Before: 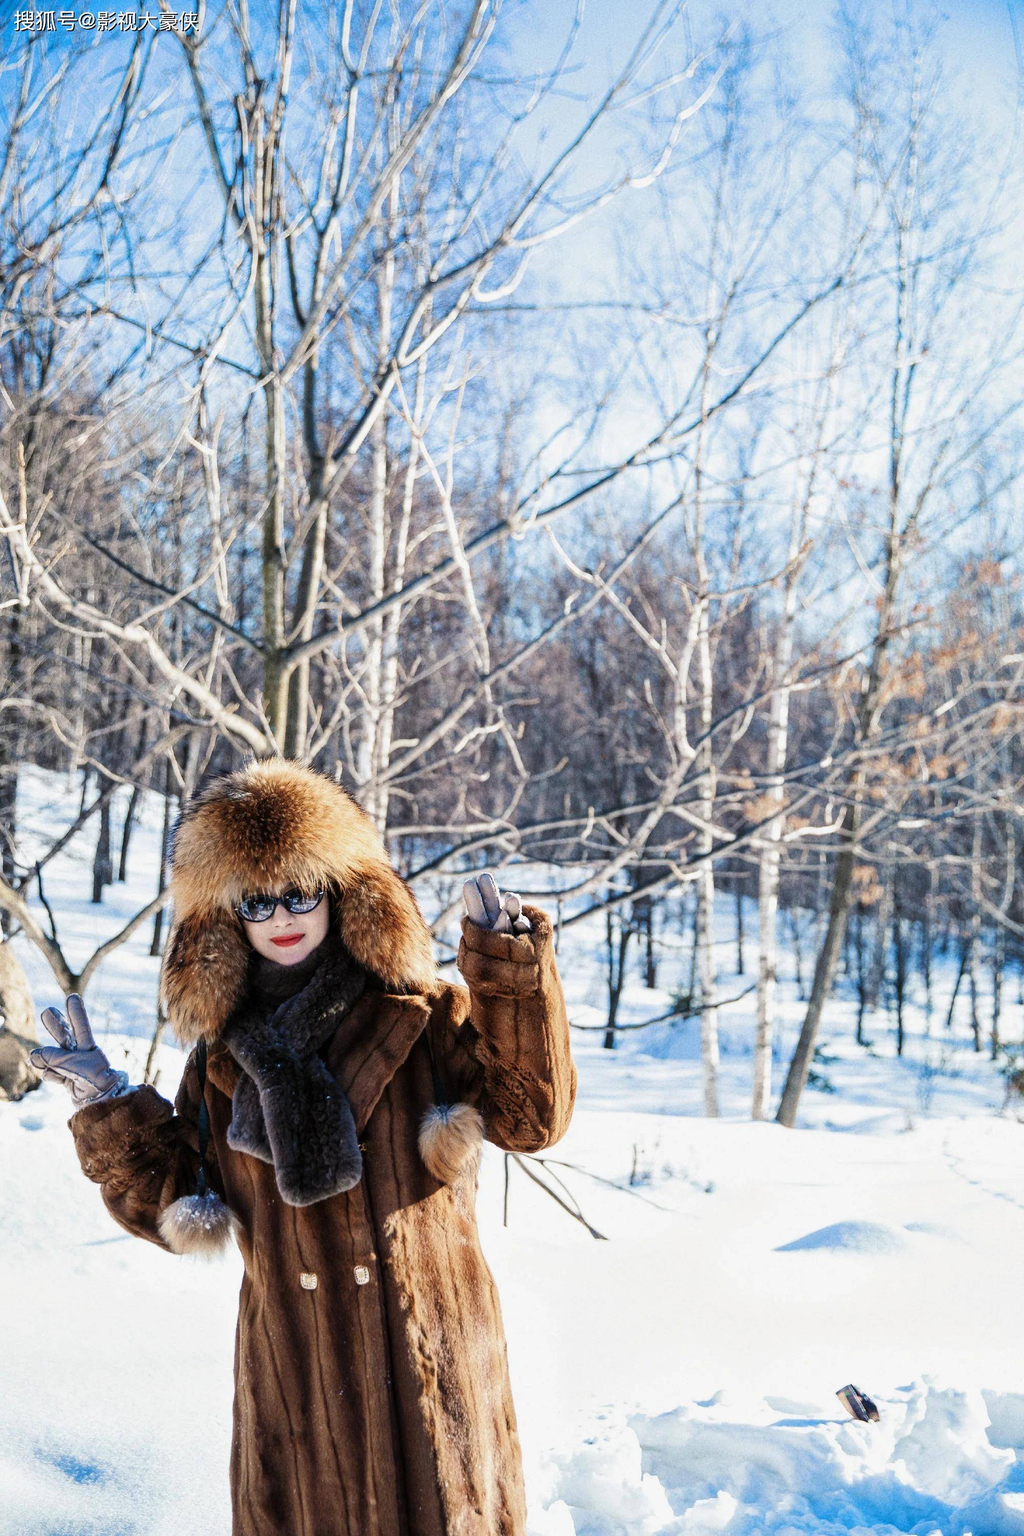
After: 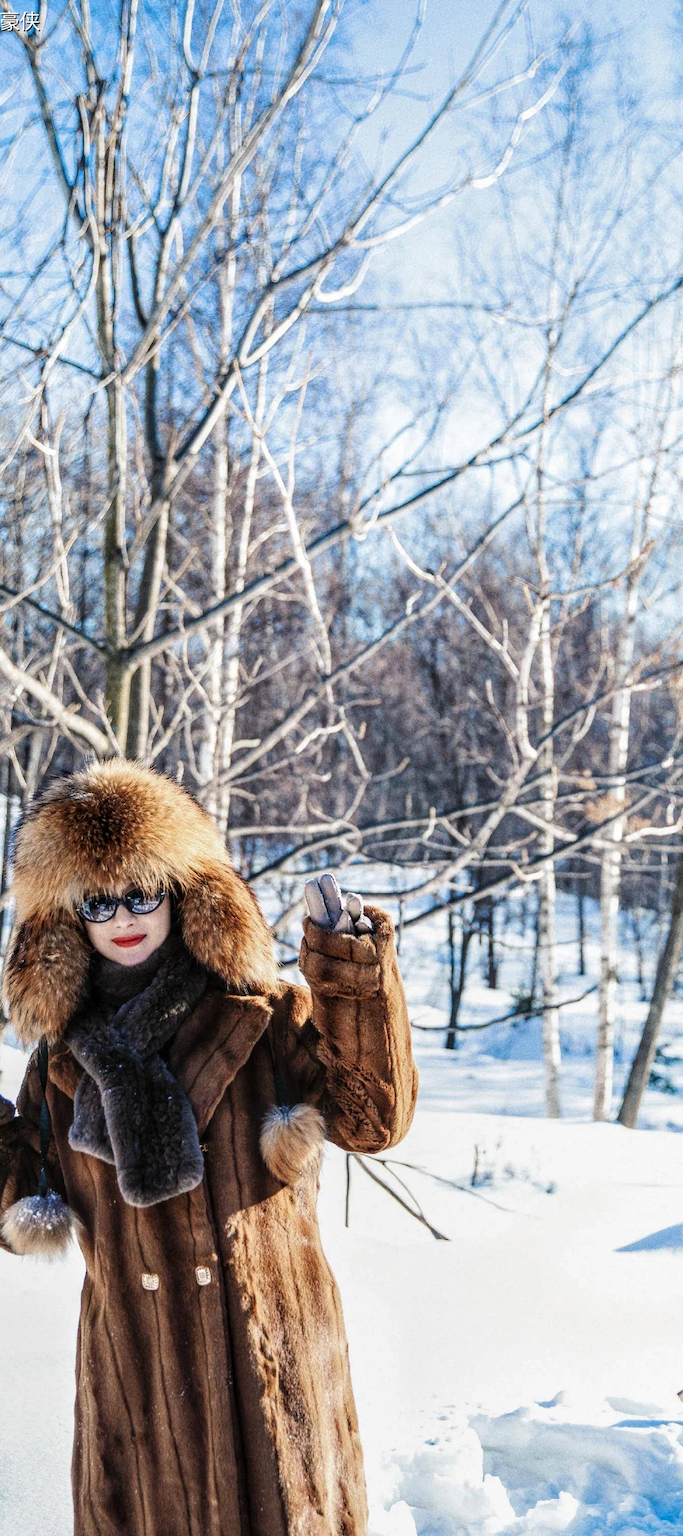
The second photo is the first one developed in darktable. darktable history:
crop and rotate: left 15.522%, right 17.74%
local contrast: on, module defaults
